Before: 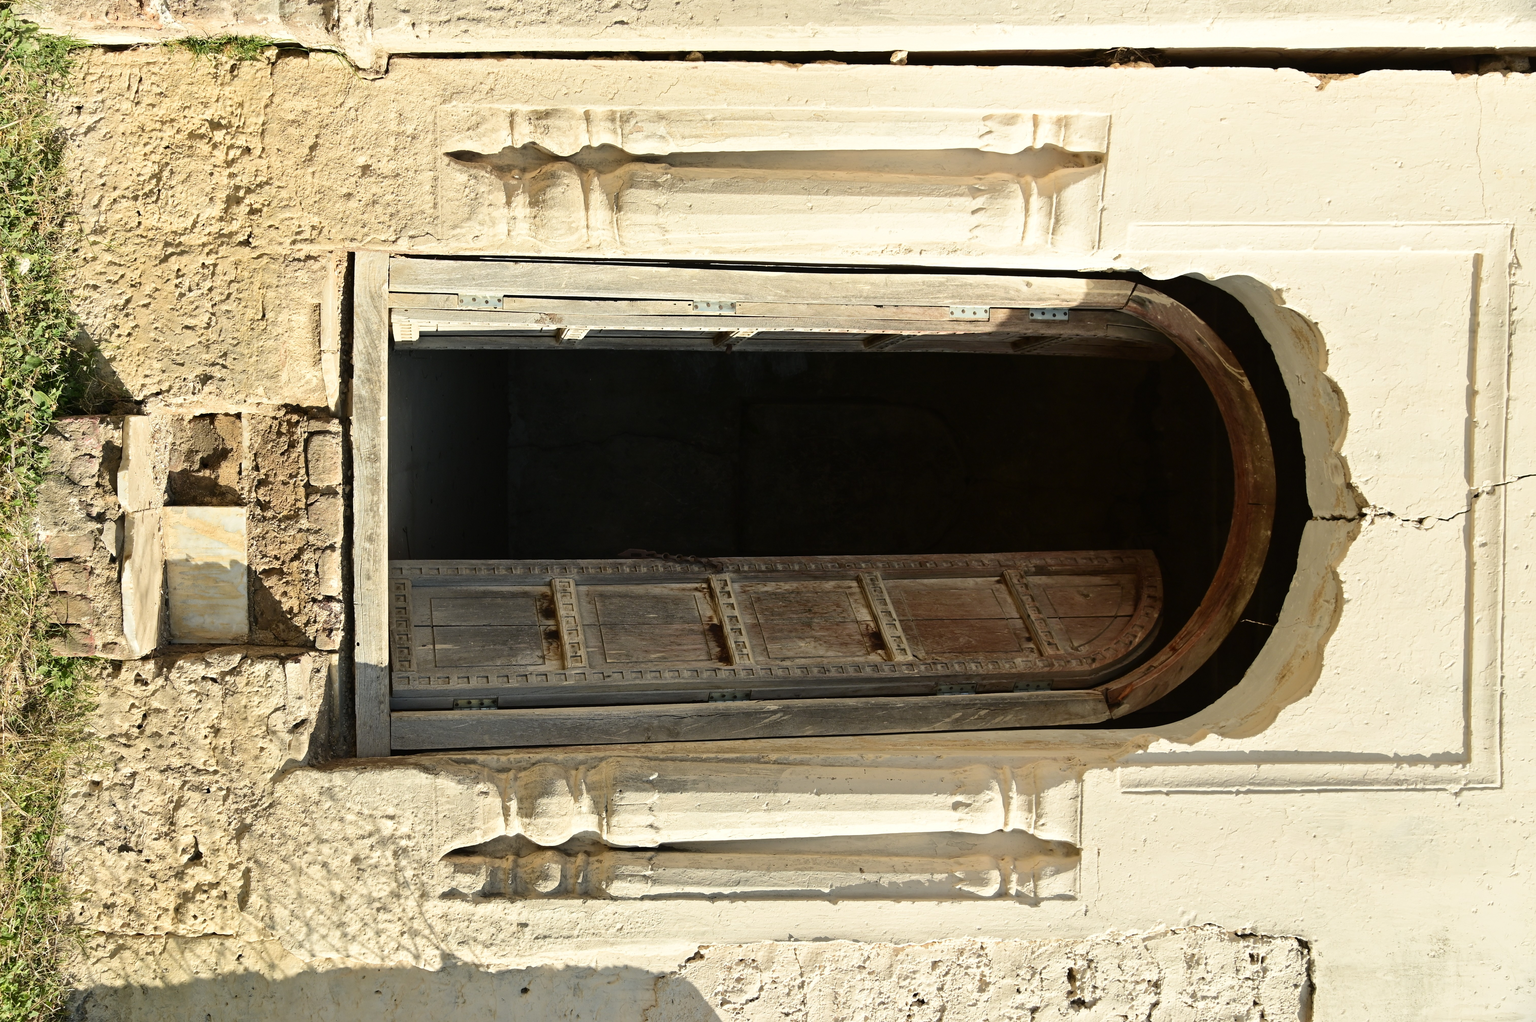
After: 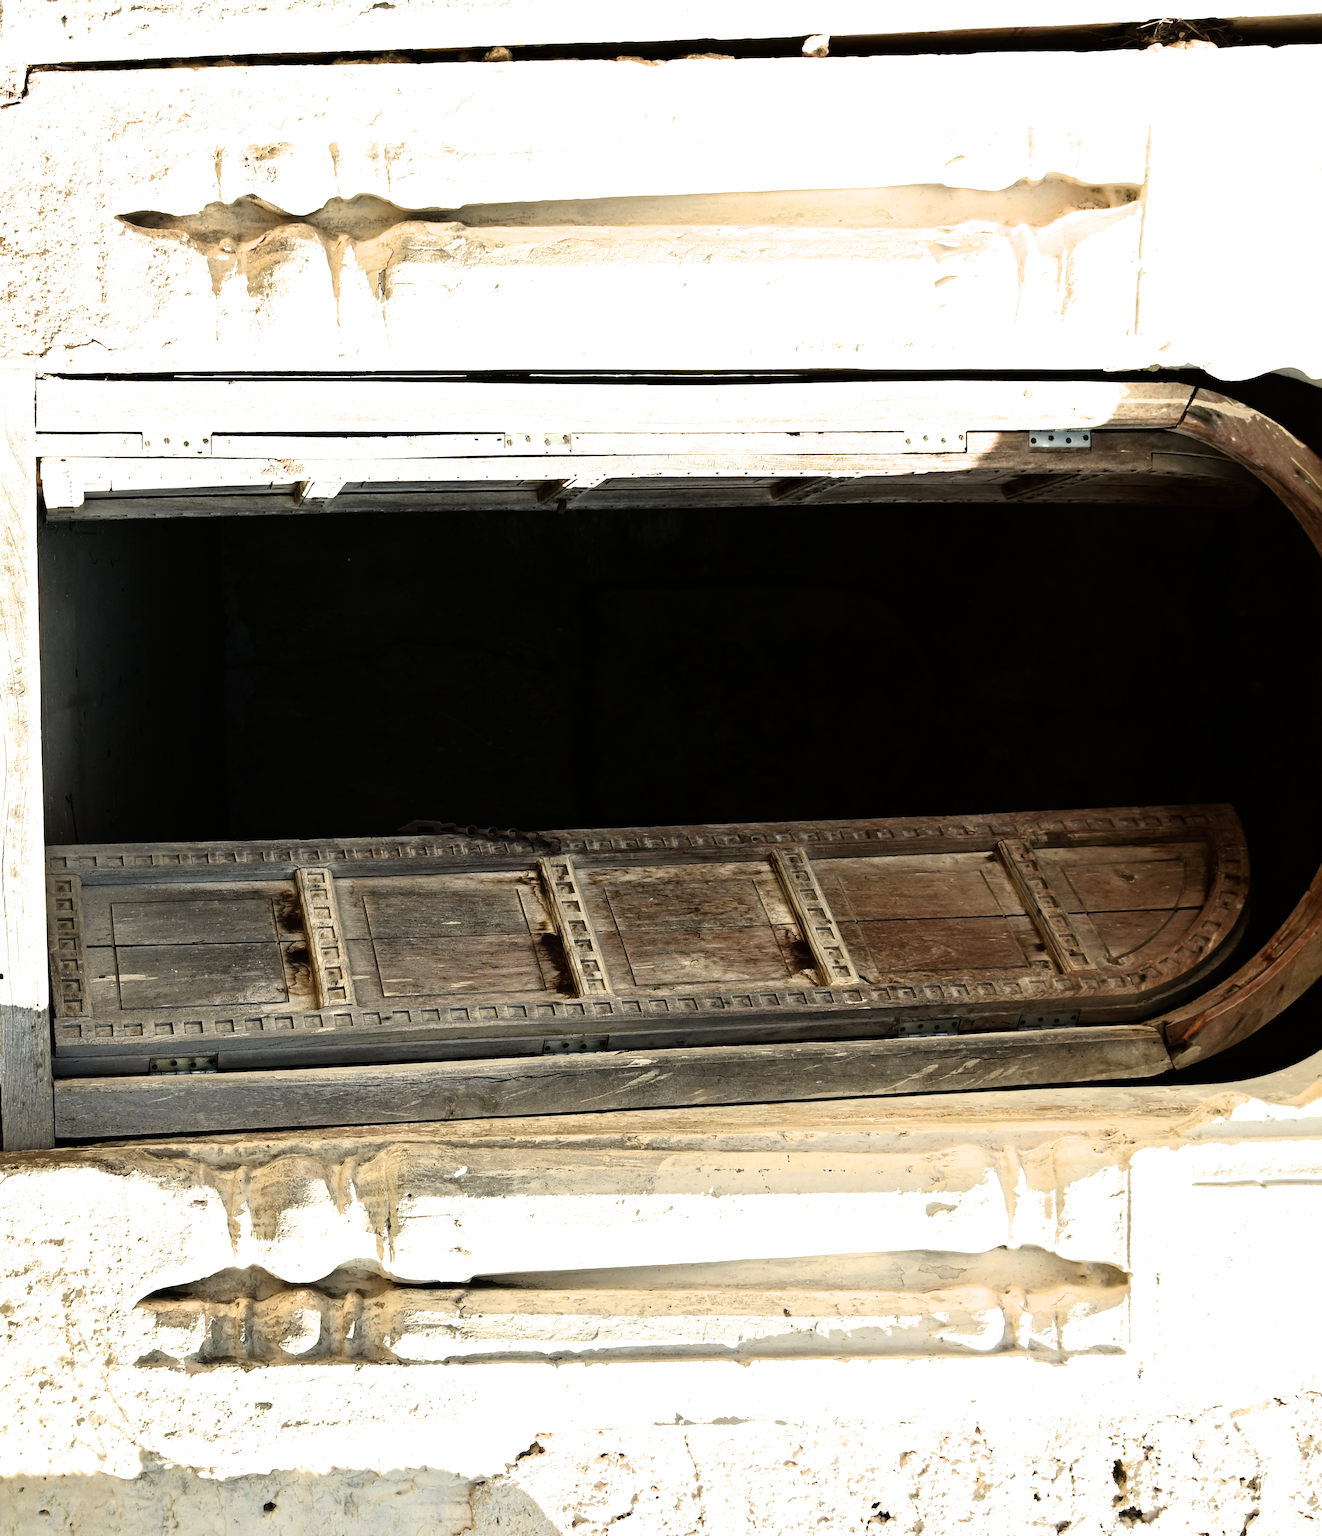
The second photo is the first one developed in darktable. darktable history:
crop and rotate: left 22.516%, right 21.234%
filmic rgb: white relative exposure 2.2 EV, hardness 6.97
exposure: black level correction 0, exposure 0.7 EV, compensate exposure bias true, compensate highlight preservation false
rotate and perspective: rotation -1.32°, lens shift (horizontal) -0.031, crop left 0.015, crop right 0.985, crop top 0.047, crop bottom 0.982
